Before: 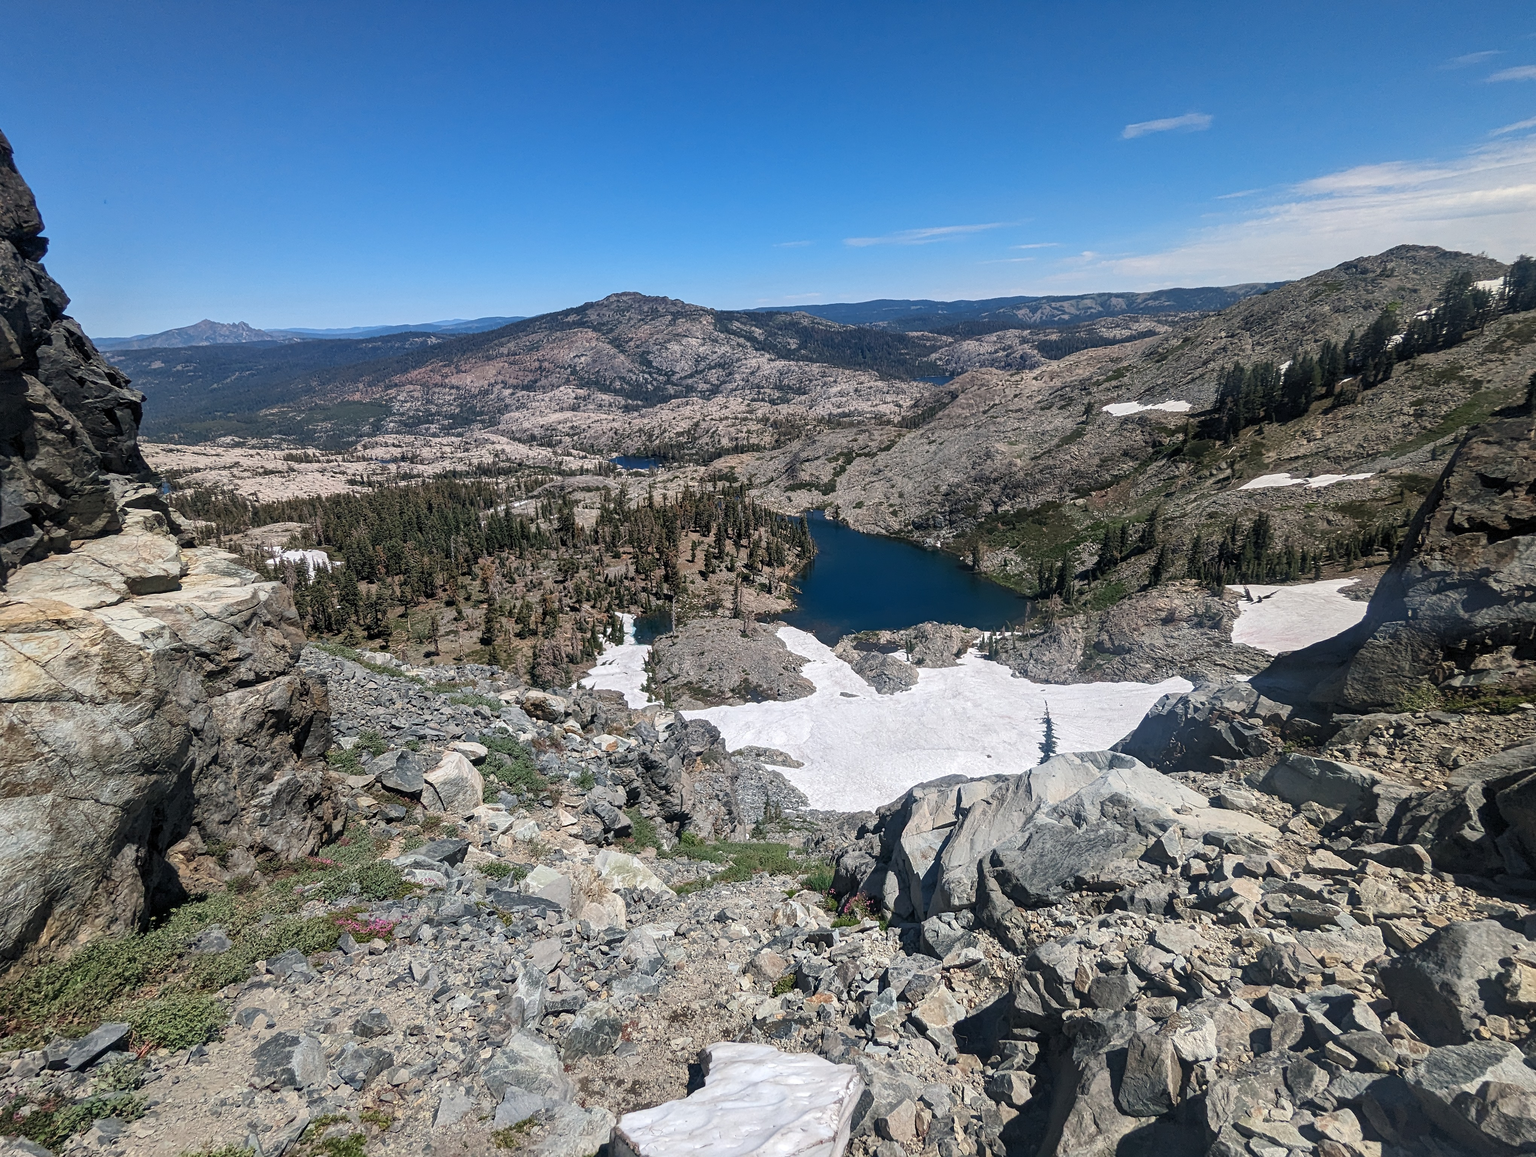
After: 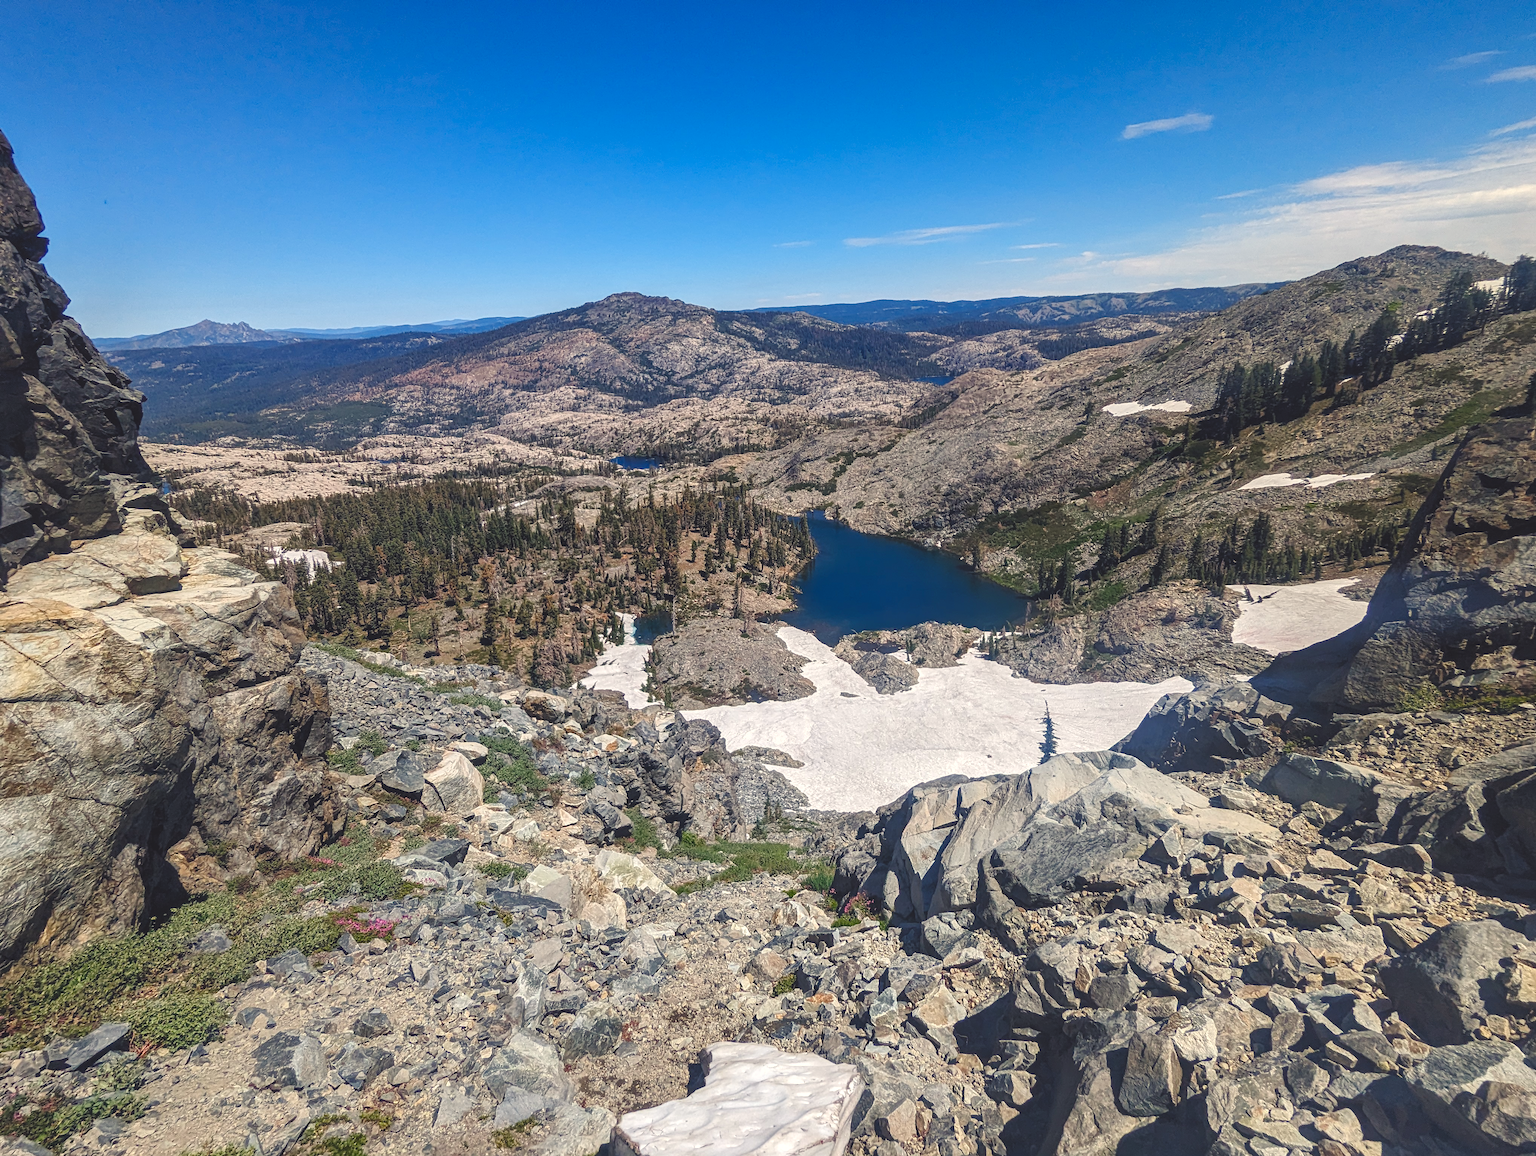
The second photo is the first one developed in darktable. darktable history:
local contrast: on, module defaults
color balance rgb: shadows lift › chroma 3%, shadows lift › hue 280.8°, power › hue 330°, highlights gain › chroma 3%, highlights gain › hue 75.6°, global offset › luminance 2%, perceptual saturation grading › global saturation 20%, perceptual saturation grading › highlights -25%, perceptual saturation grading › shadows 50%, global vibrance 20.33%
